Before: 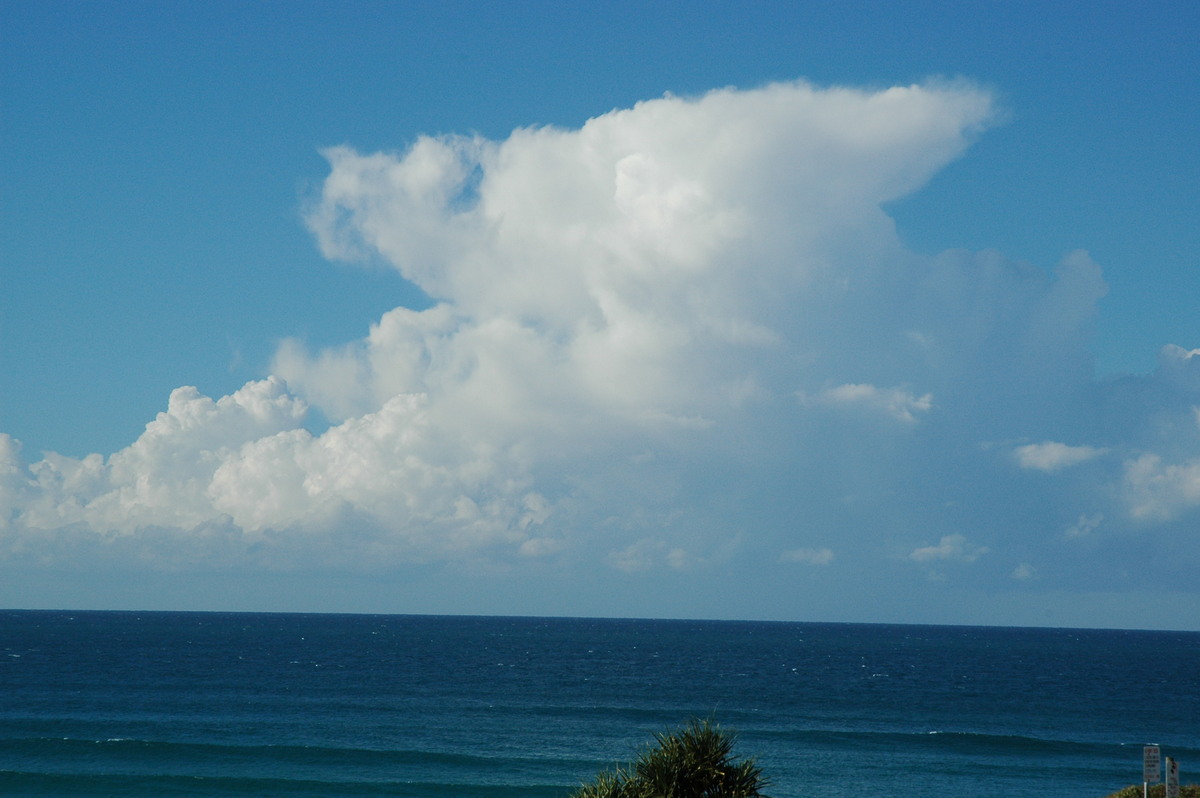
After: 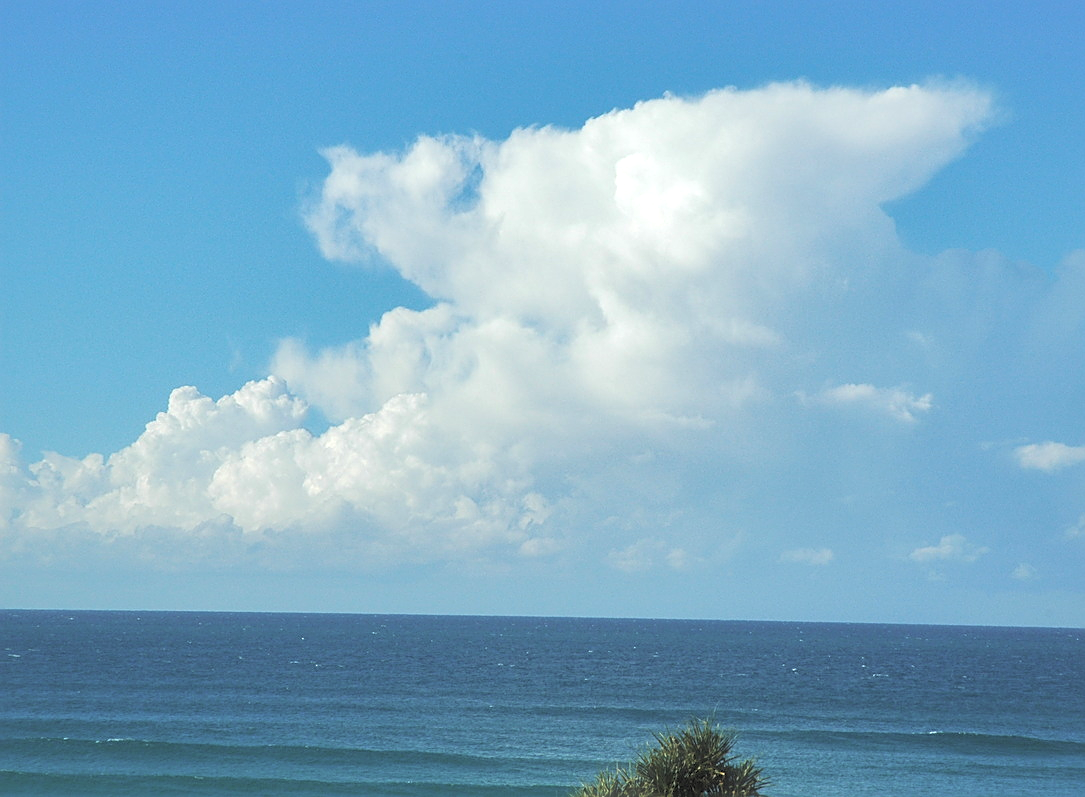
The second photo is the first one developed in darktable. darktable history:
sharpen: on, module defaults
crop: right 9.522%, bottom 0.028%
exposure: black level correction 0, exposure 0.499 EV, compensate highlight preservation false
local contrast: highlights 105%, shadows 102%, detail 119%, midtone range 0.2
contrast brightness saturation: brightness 0.281
haze removal: strength -0.092, compatibility mode true, adaptive false
shadows and highlights: on, module defaults
